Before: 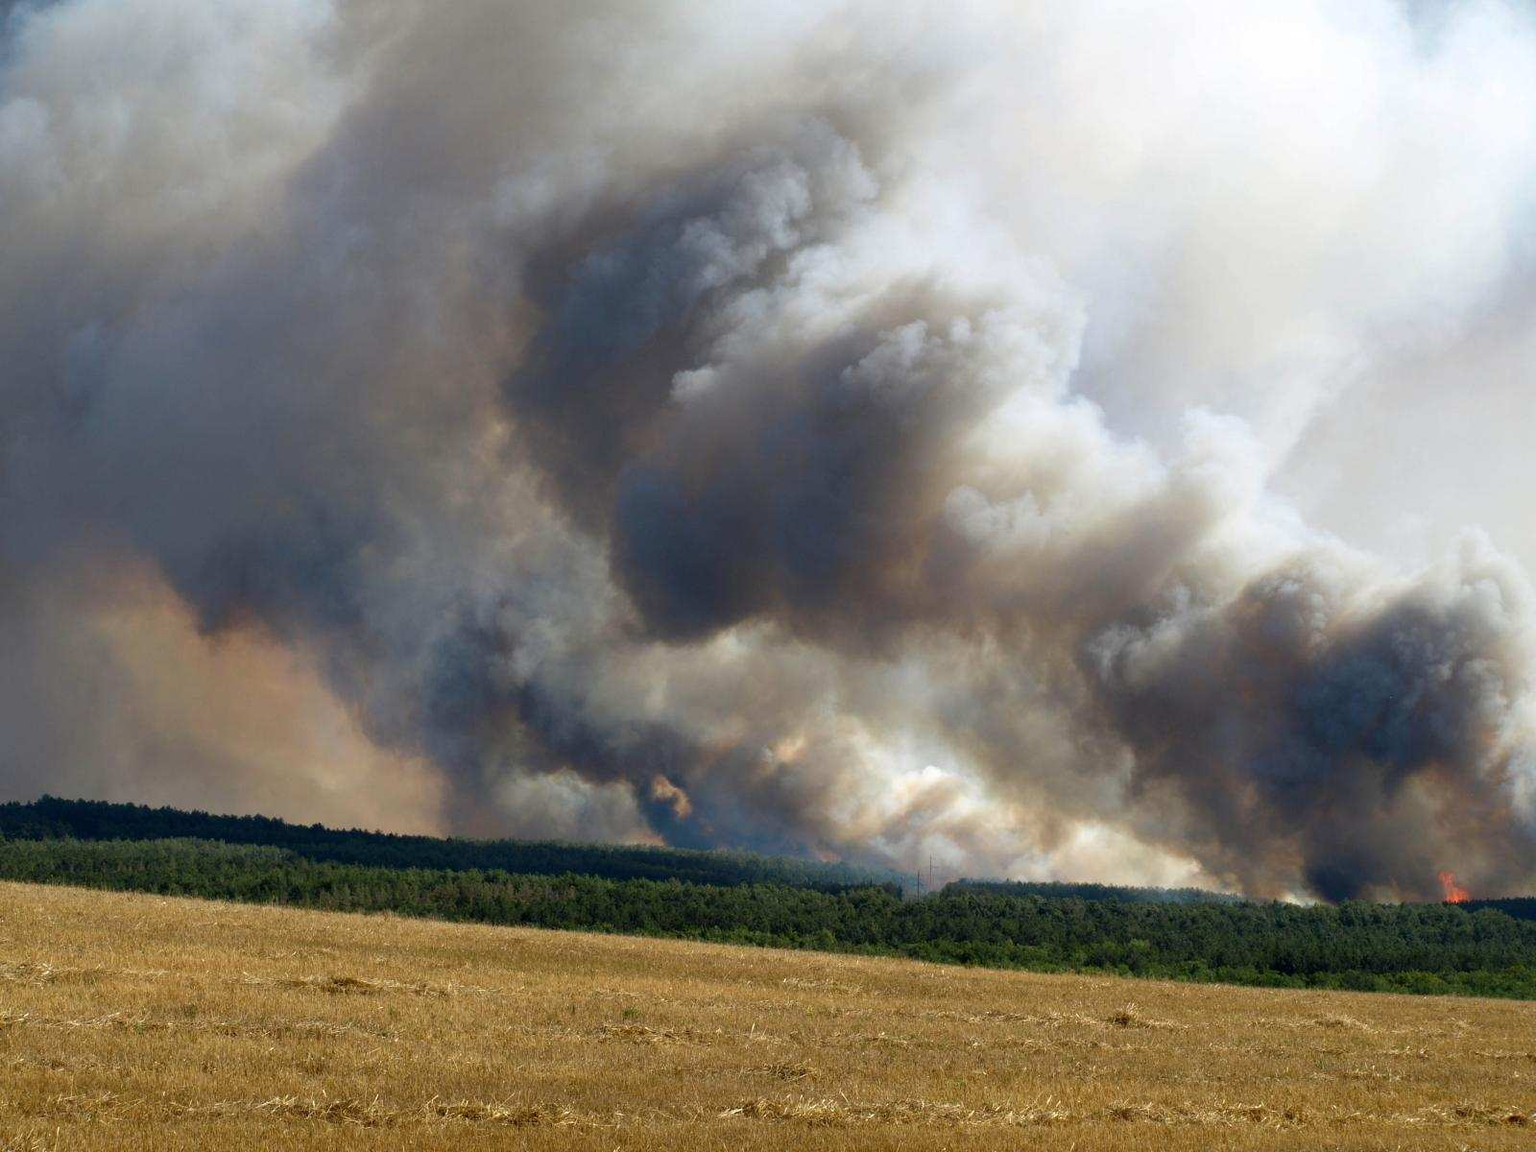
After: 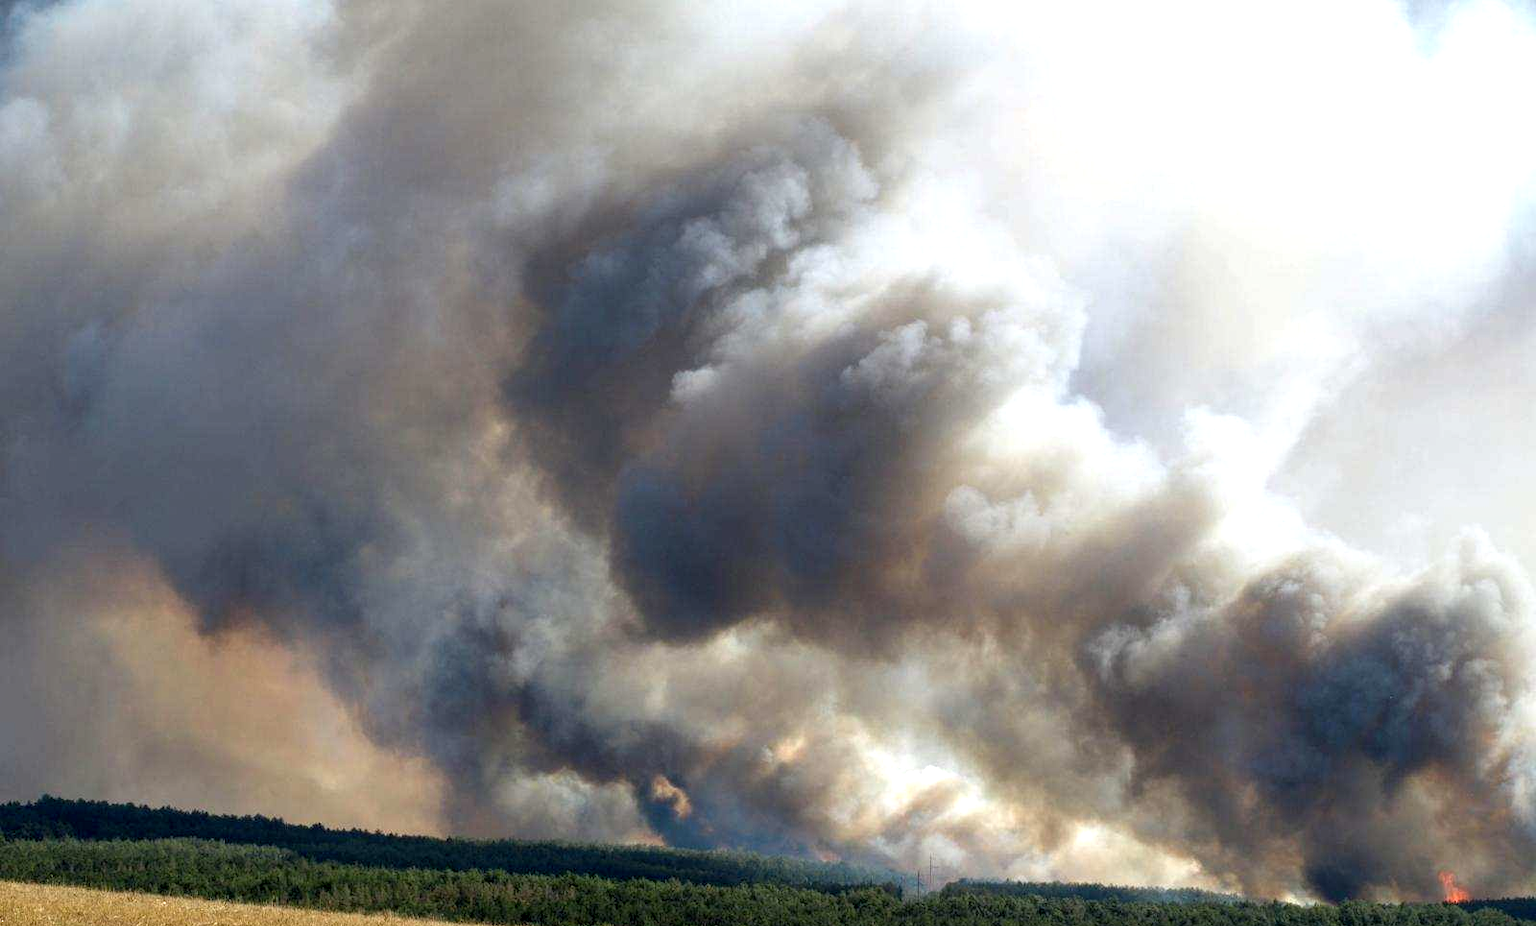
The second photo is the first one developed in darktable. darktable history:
crop: bottom 19.534%
levels: mode automatic, white 90.72%, levels [0, 0.43, 0.859]
local contrast: on, module defaults
